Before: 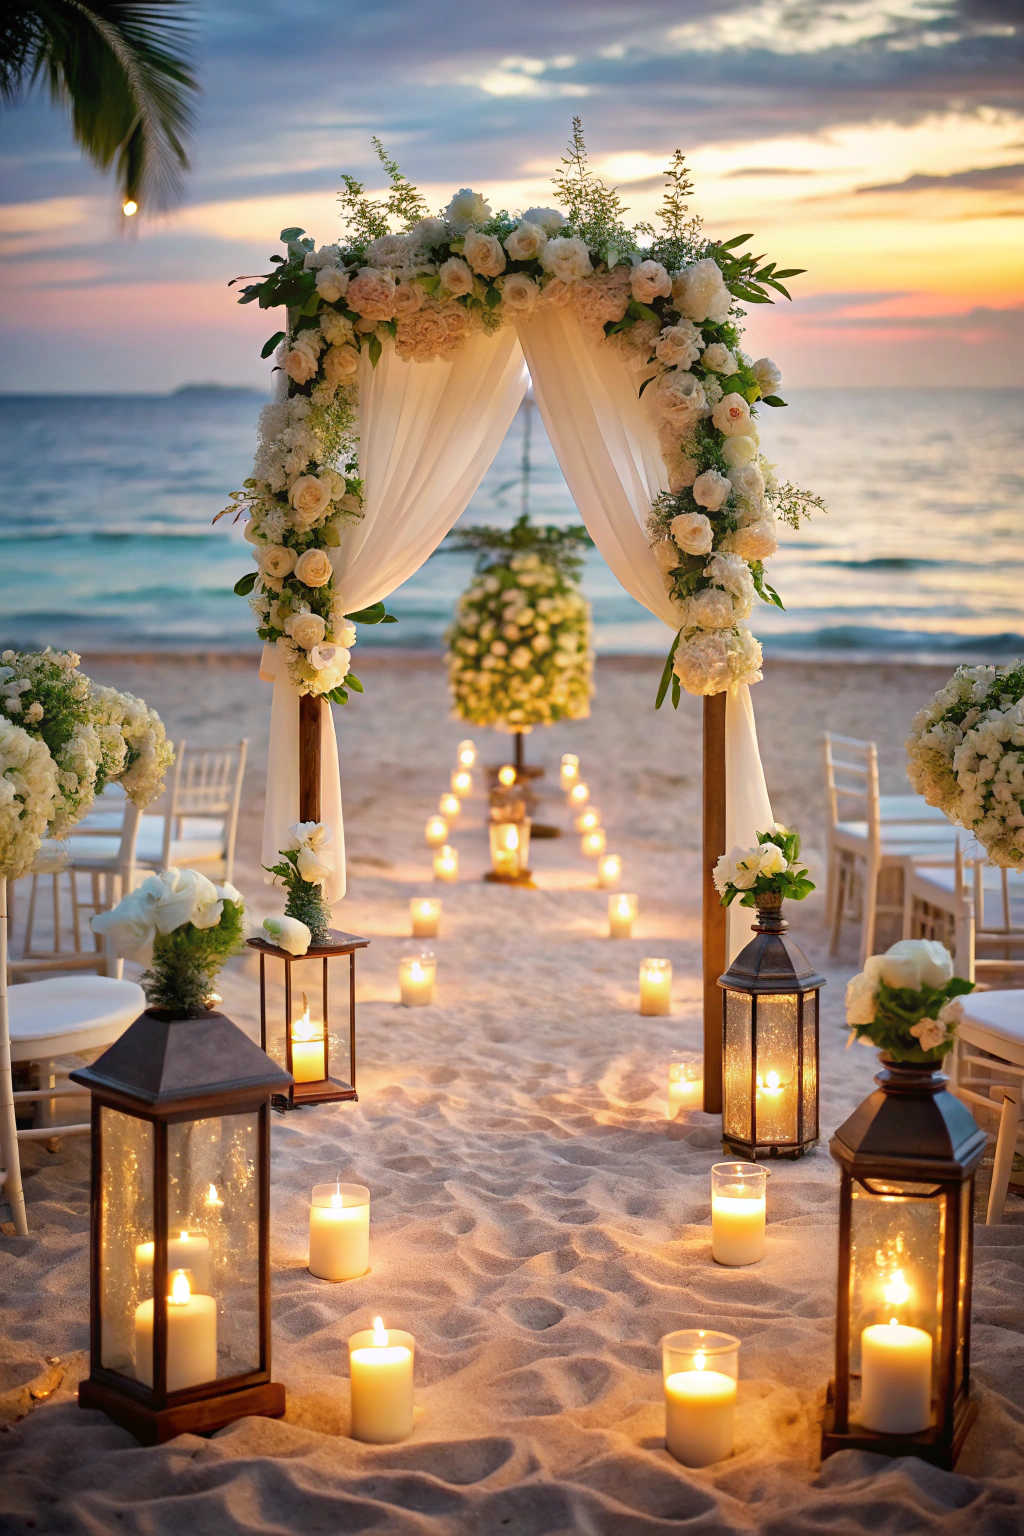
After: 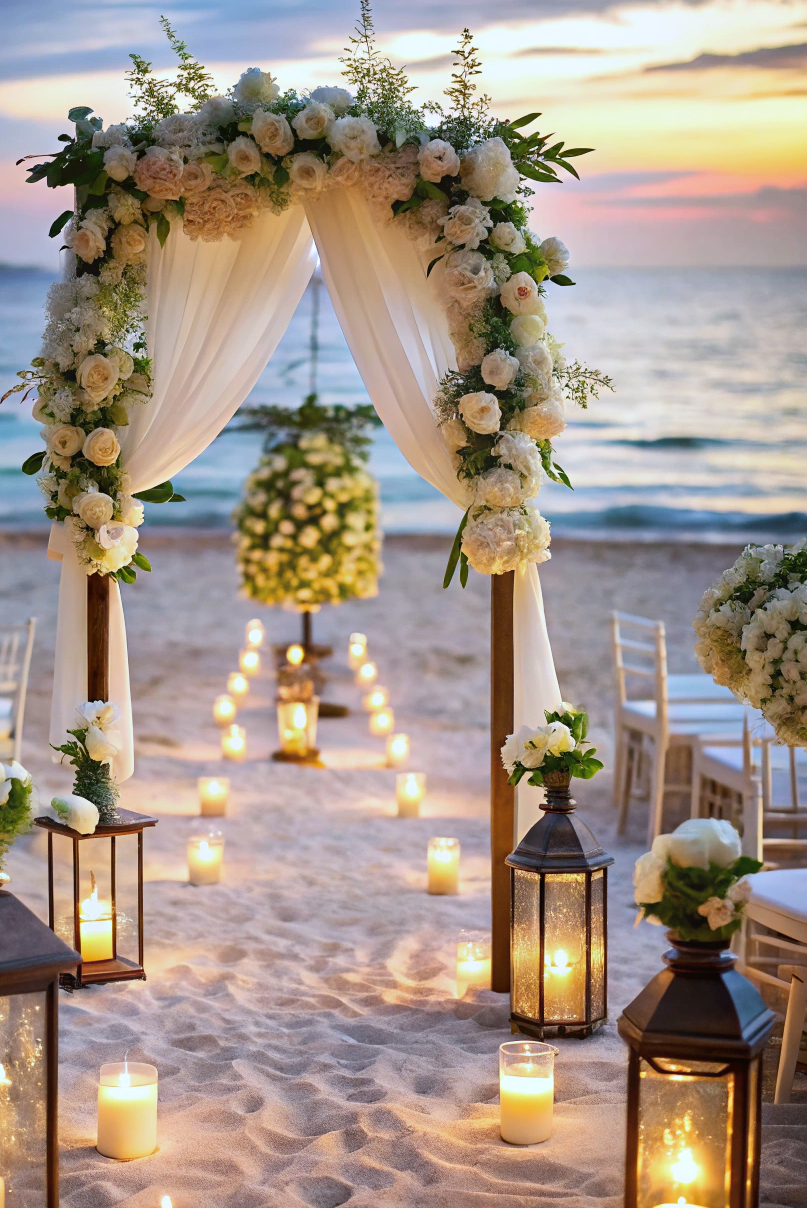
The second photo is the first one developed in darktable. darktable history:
crop and rotate: left 20.74%, top 7.912%, right 0.375%, bottom 13.378%
white balance: red 0.931, blue 1.11
tone curve: curves: ch0 [(0, 0) (0.339, 0.306) (0.687, 0.706) (1, 1)], color space Lab, linked channels, preserve colors none
